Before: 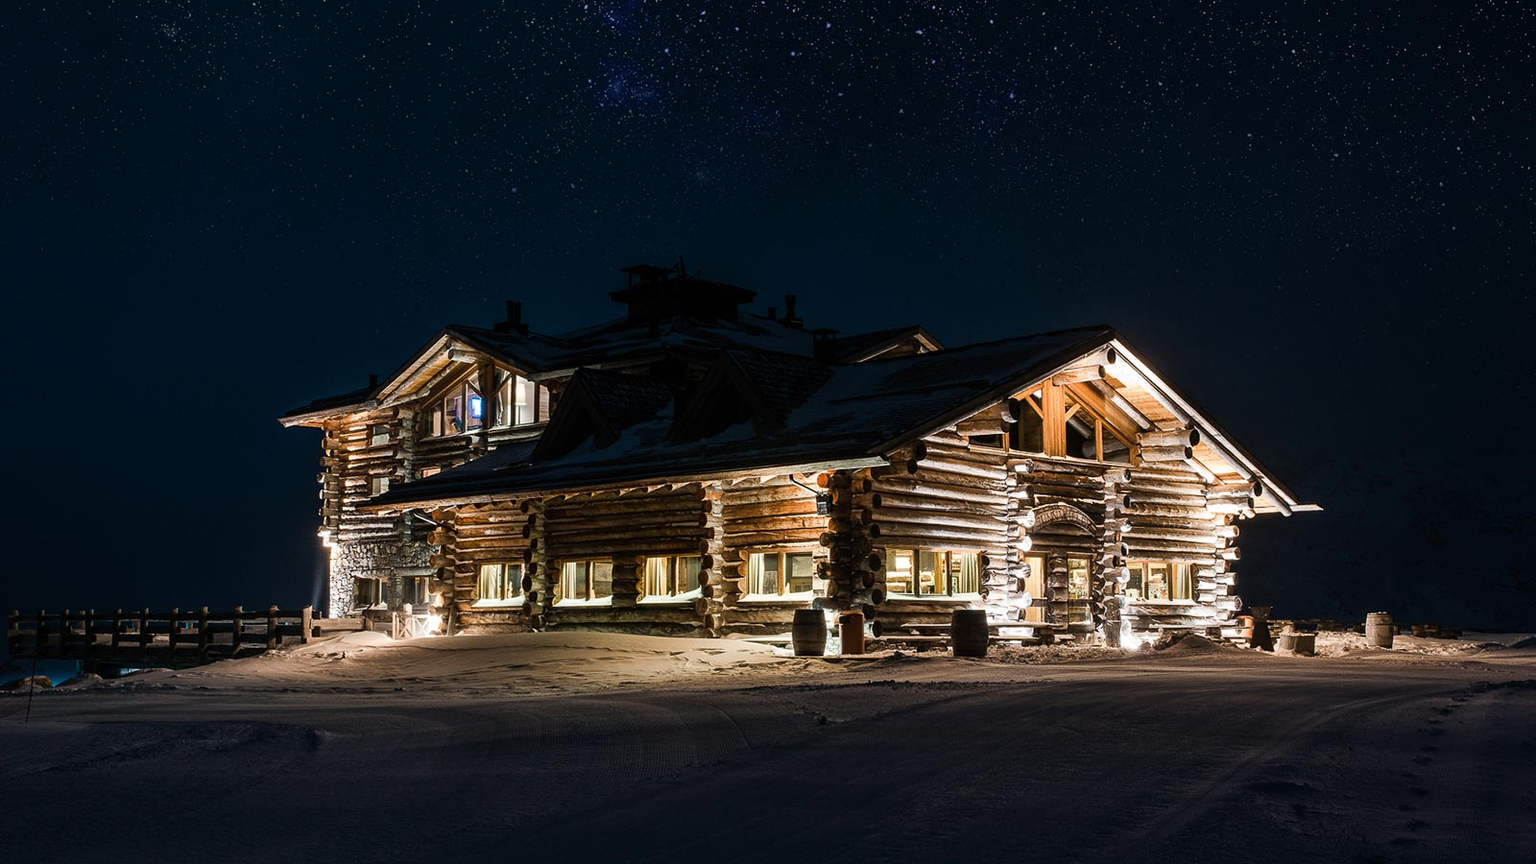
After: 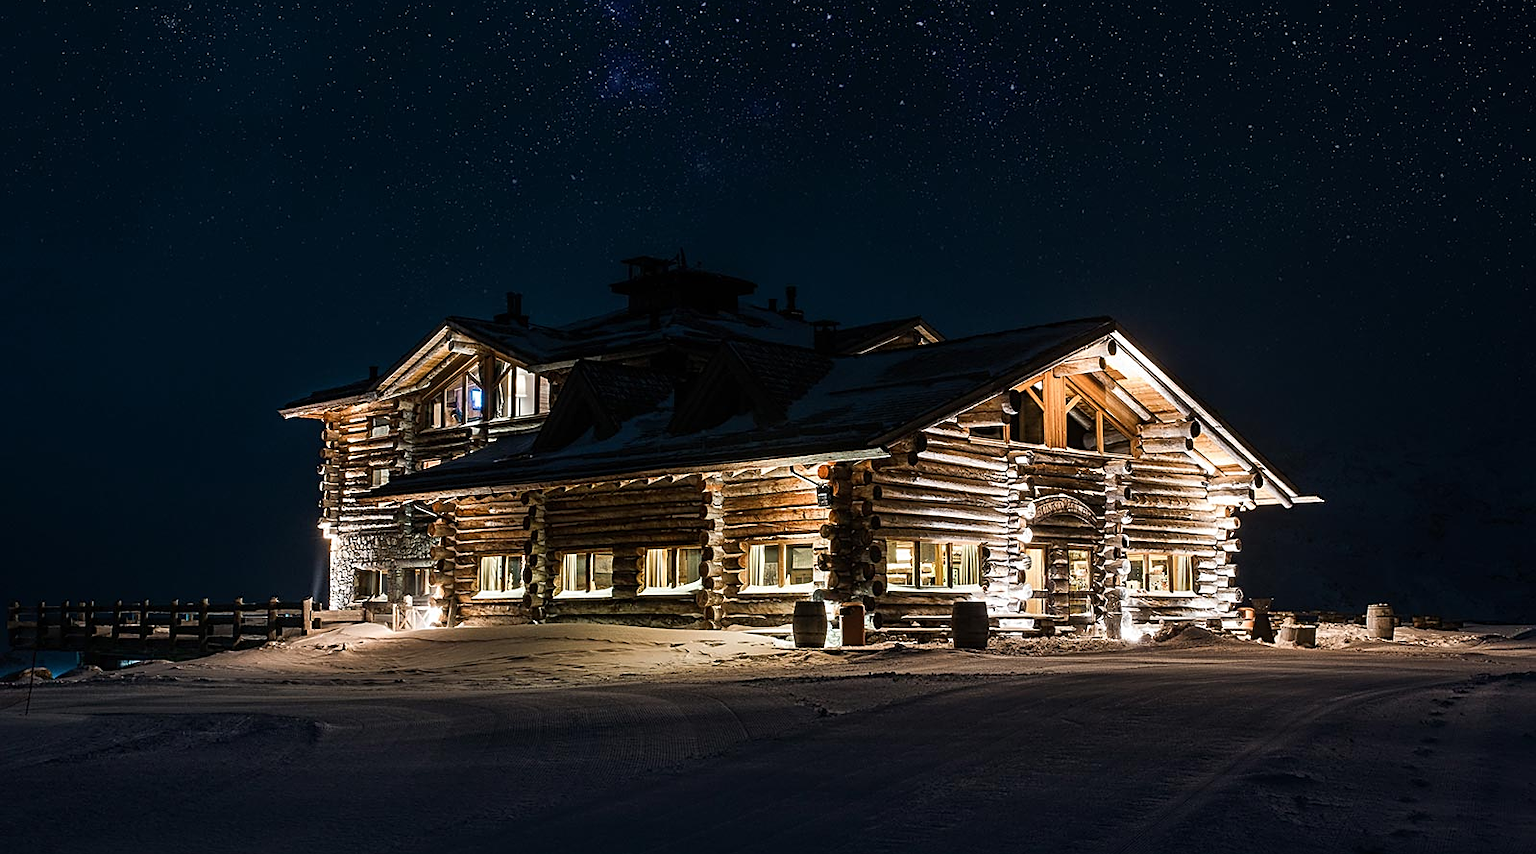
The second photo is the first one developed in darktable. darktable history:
crop: top 1.049%, right 0.001%
sharpen: on, module defaults
white balance: emerald 1
